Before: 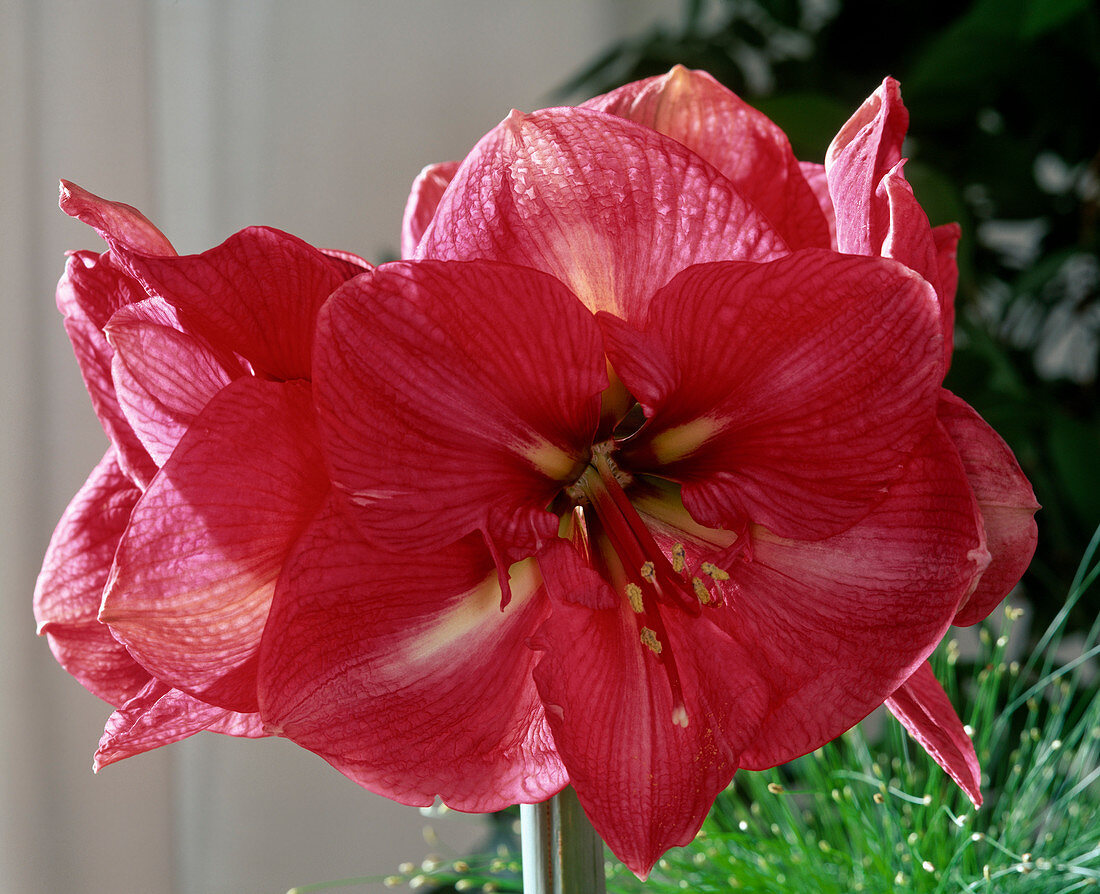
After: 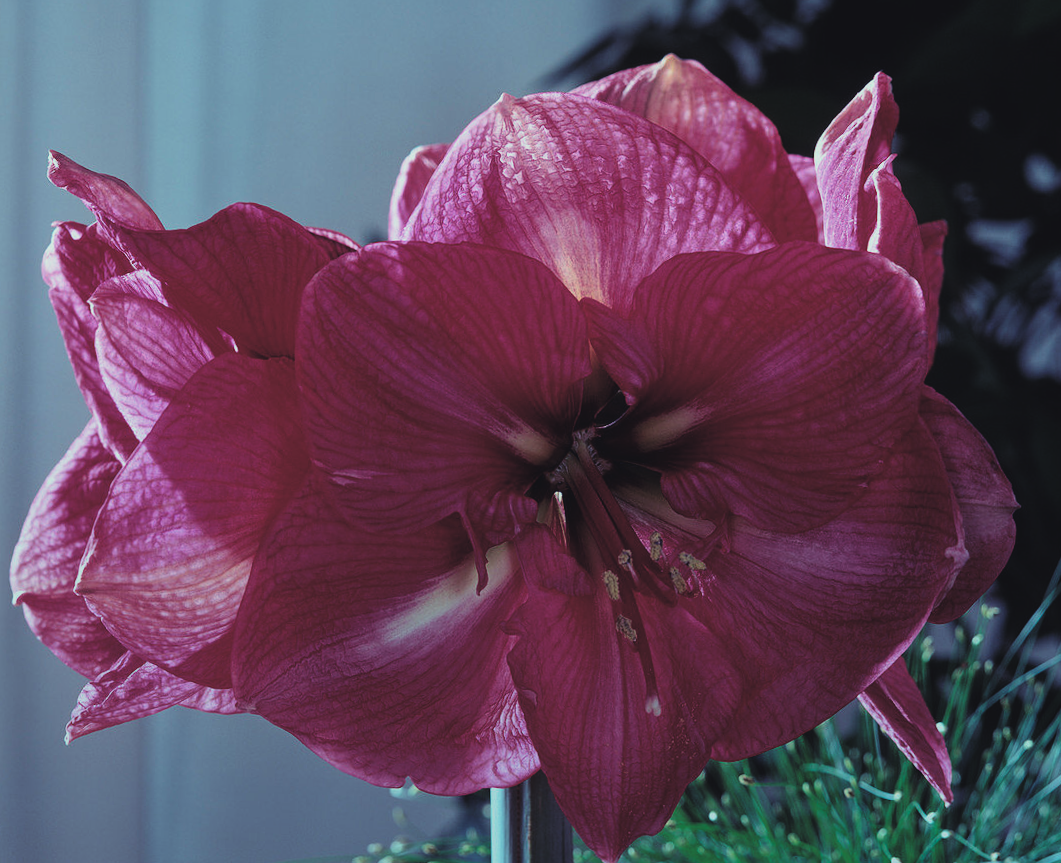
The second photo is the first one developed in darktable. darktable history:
rgb curve: curves: ch0 [(0, 0.186) (0.314, 0.284) (0.576, 0.466) (0.805, 0.691) (0.936, 0.886)]; ch1 [(0, 0.186) (0.314, 0.284) (0.581, 0.534) (0.771, 0.746) (0.936, 0.958)]; ch2 [(0, 0.216) (0.275, 0.39) (1, 1)], mode RGB, independent channels, compensate middle gray true, preserve colors none
crop and rotate: angle -1.69°
graduated density: rotation -180°, offset 24.95
filmic rgb: black relative exposure -5 EV, hardness 2.88, contrast 1.3
